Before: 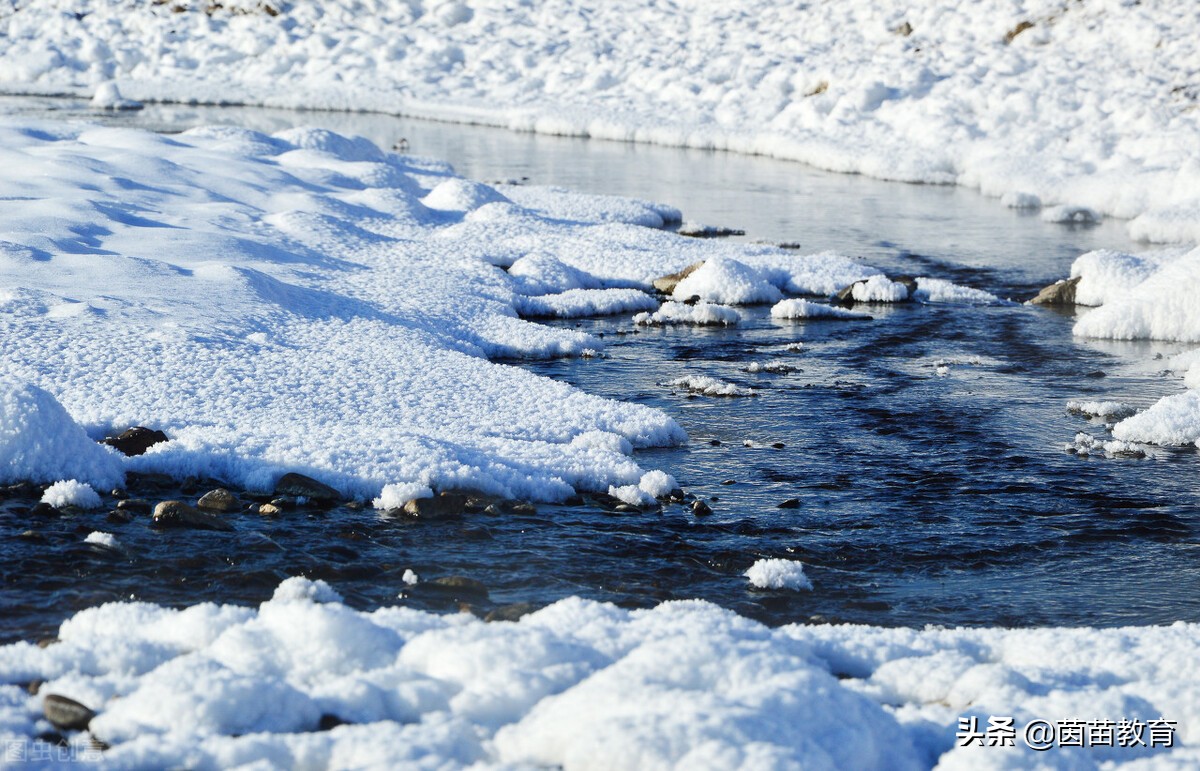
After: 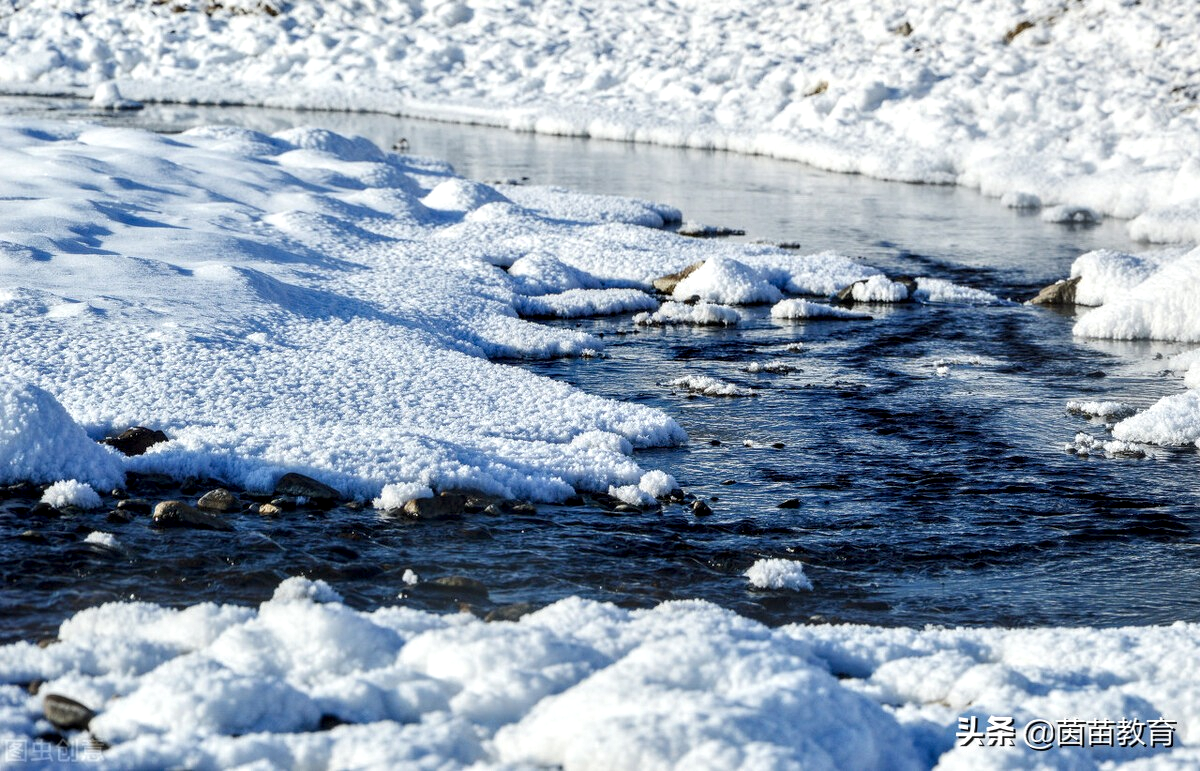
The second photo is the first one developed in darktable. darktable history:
local contrast: detail 150%
